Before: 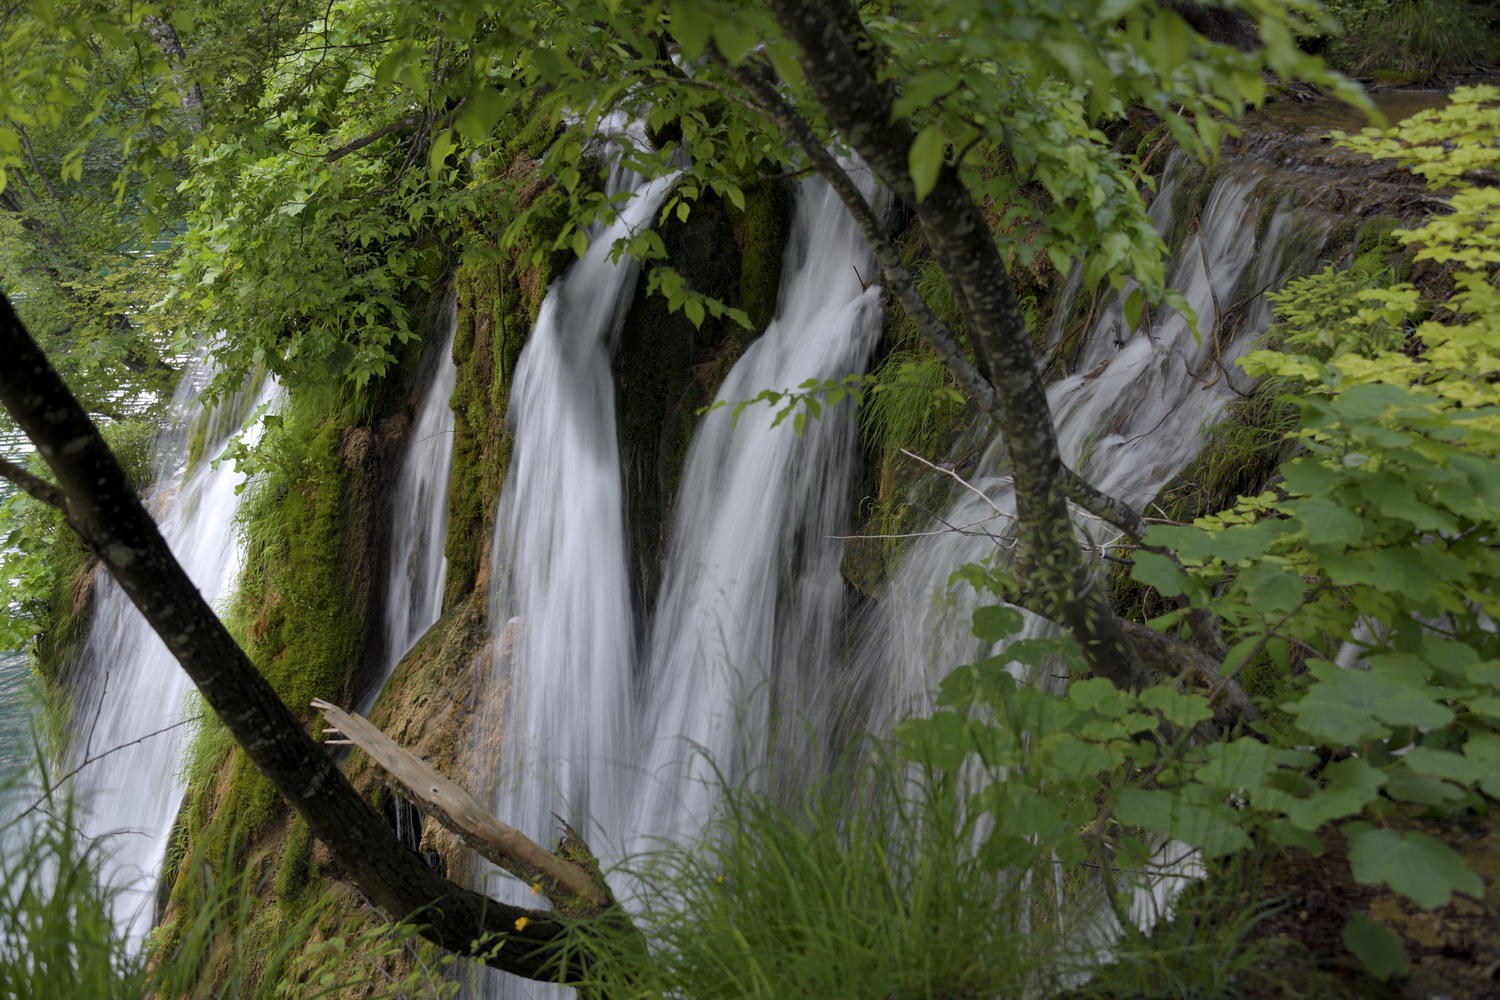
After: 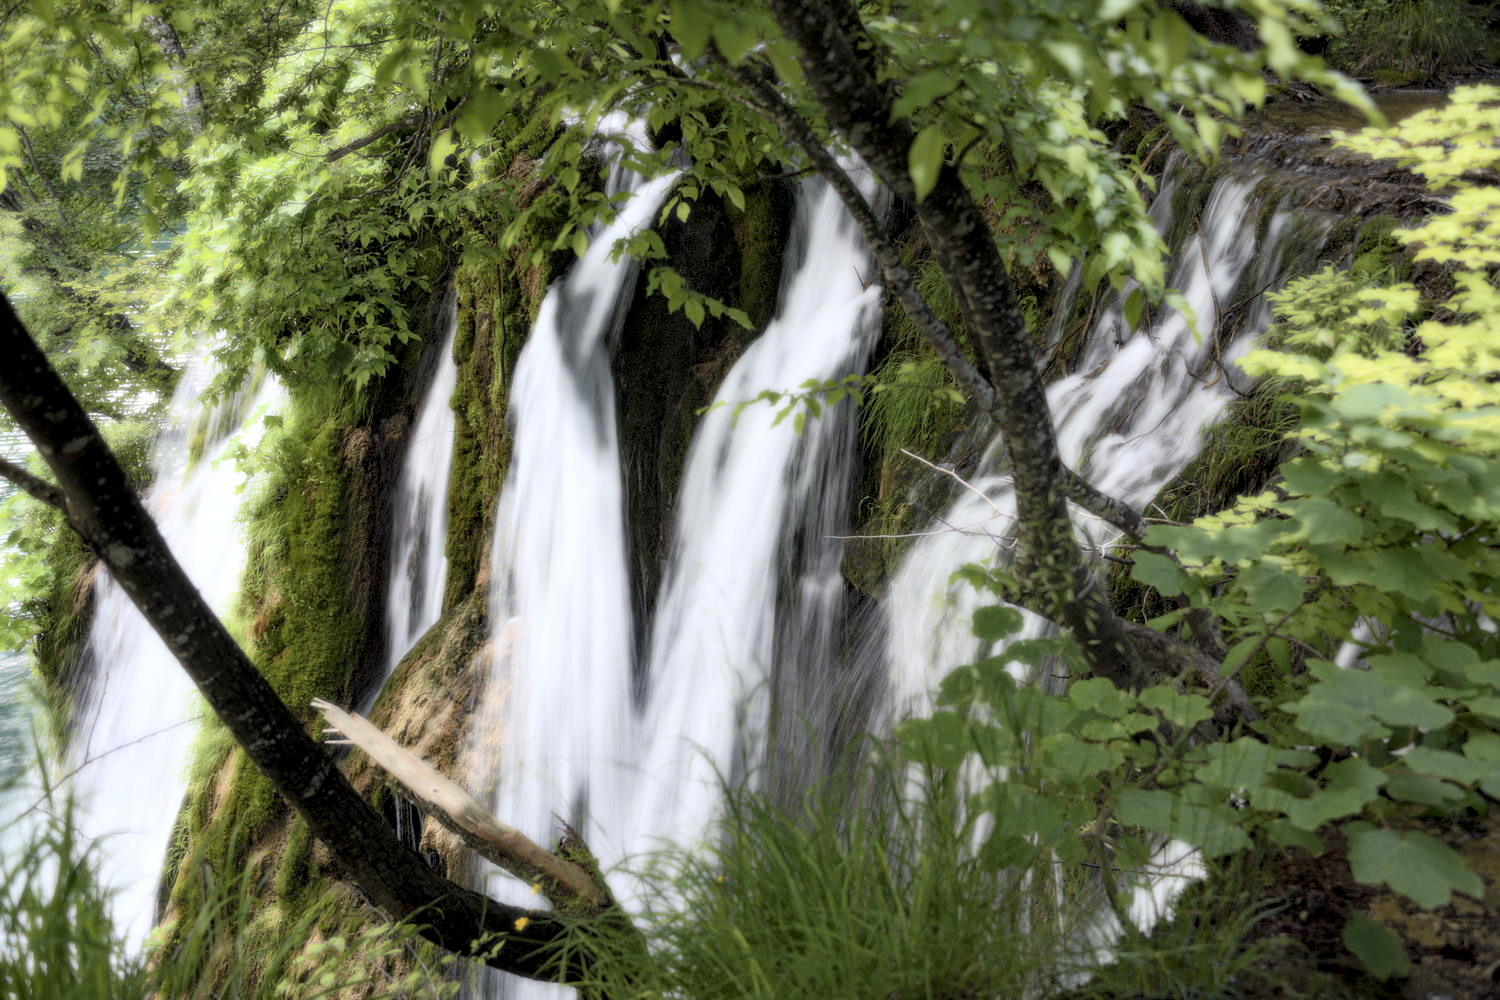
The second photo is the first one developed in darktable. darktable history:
bloom: size 0%, threshold 54.82%, strength 8.31%
contrast brightness saturation: contrast 0.05, brightness 0.06, saturation 0.01
local contrast: detail 130%
